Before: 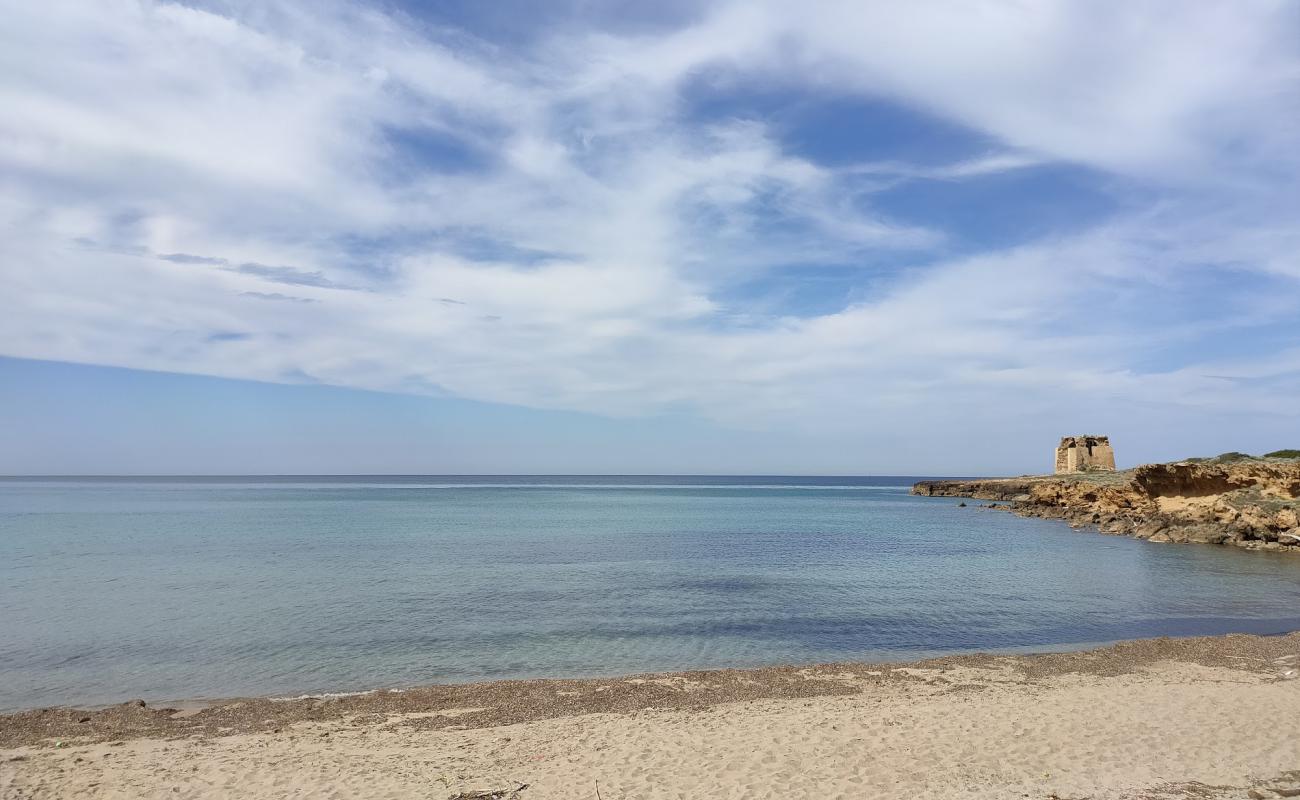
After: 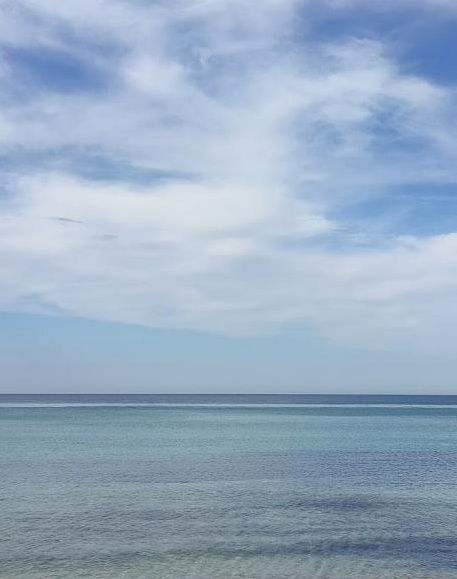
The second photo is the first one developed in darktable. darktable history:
crop and rotate: left 29.476%, top 10.214%, right 35.32%, bottom 17.333%
exposure: black level correction 0.009, exposure 0.014 EV, compensate highlight preservation false
